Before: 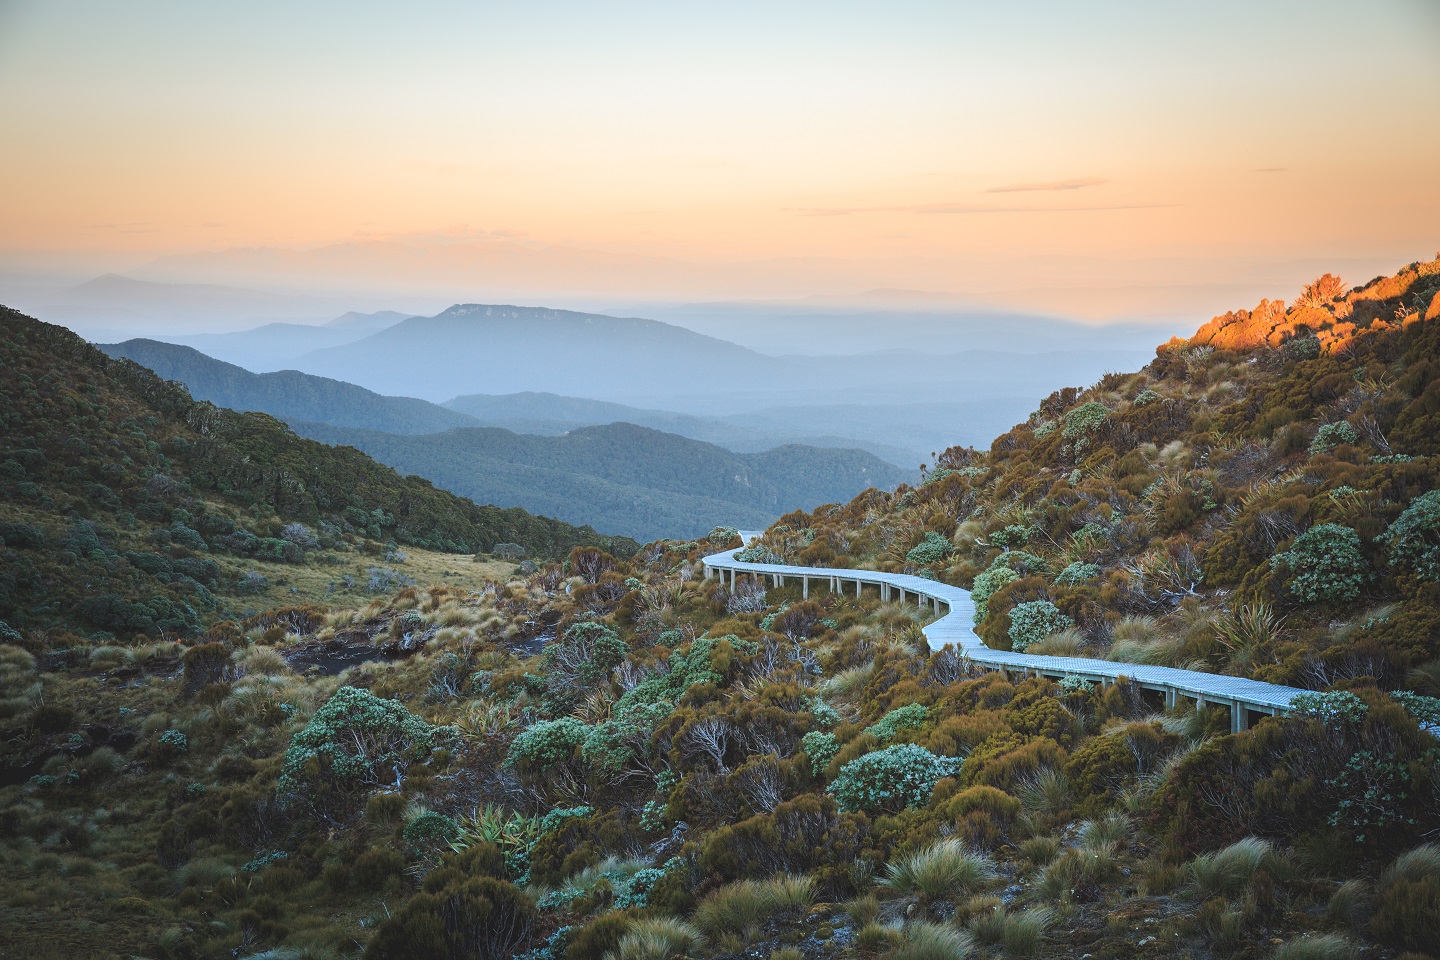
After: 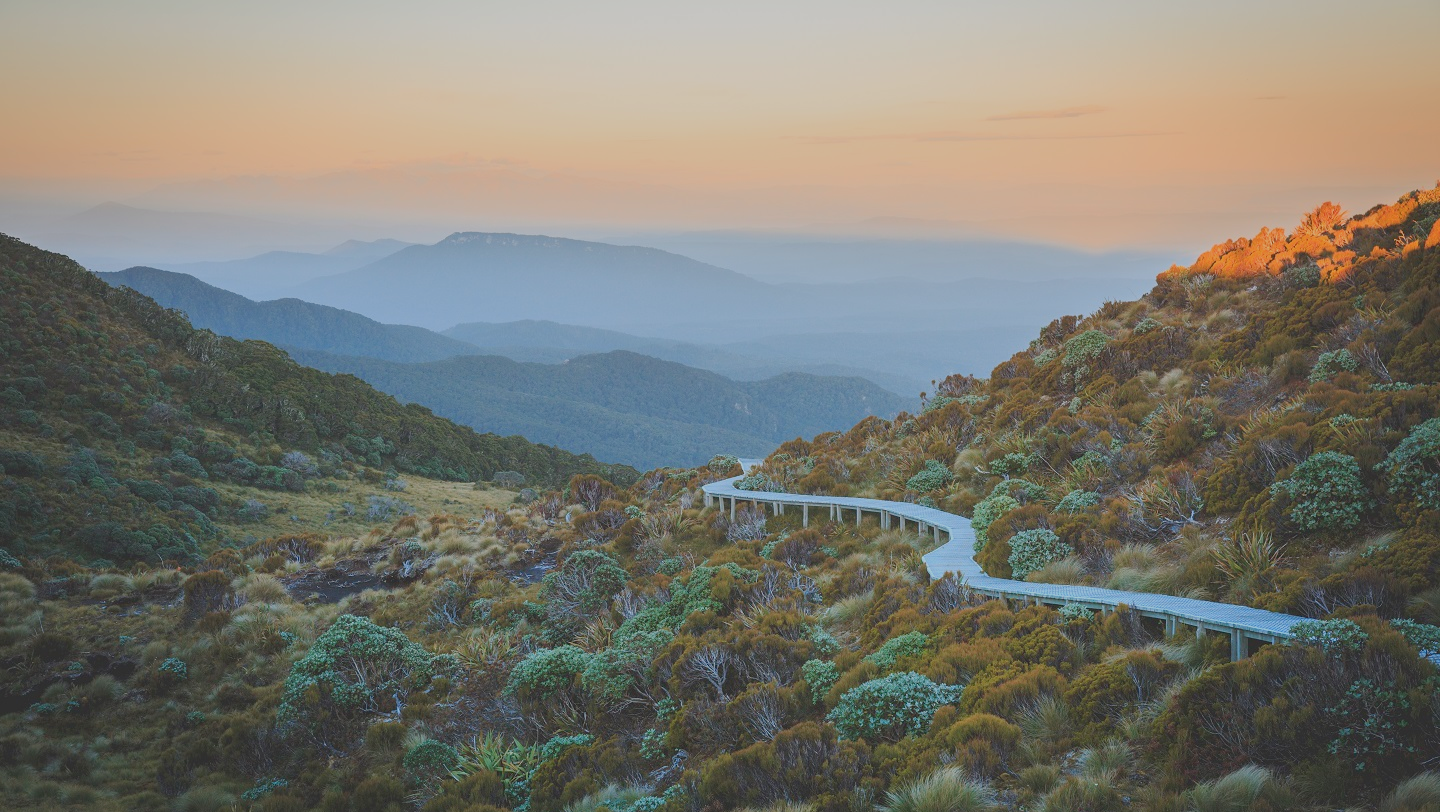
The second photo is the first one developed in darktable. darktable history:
color balance rgb: perceptual saturation grading › global saturation 0.129%, contrast -29.369%
crop: top 7.587%, bottom 7.754%
